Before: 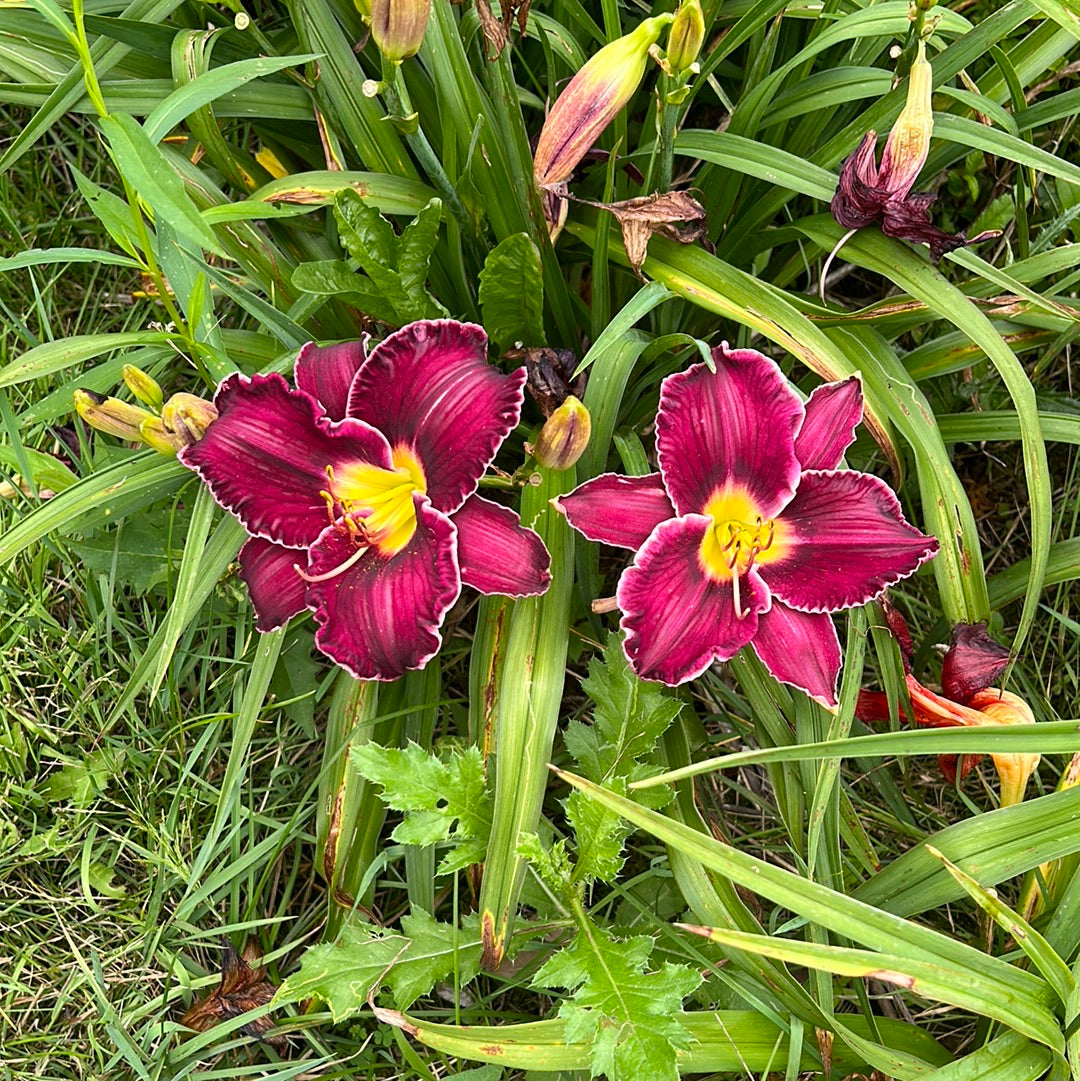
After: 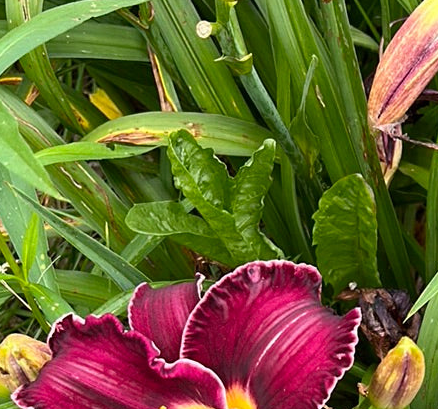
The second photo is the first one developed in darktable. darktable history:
crop: left 15.452%, top 5.459%, right 43.956%, bottom 56.62%
white balance: emerald 1
